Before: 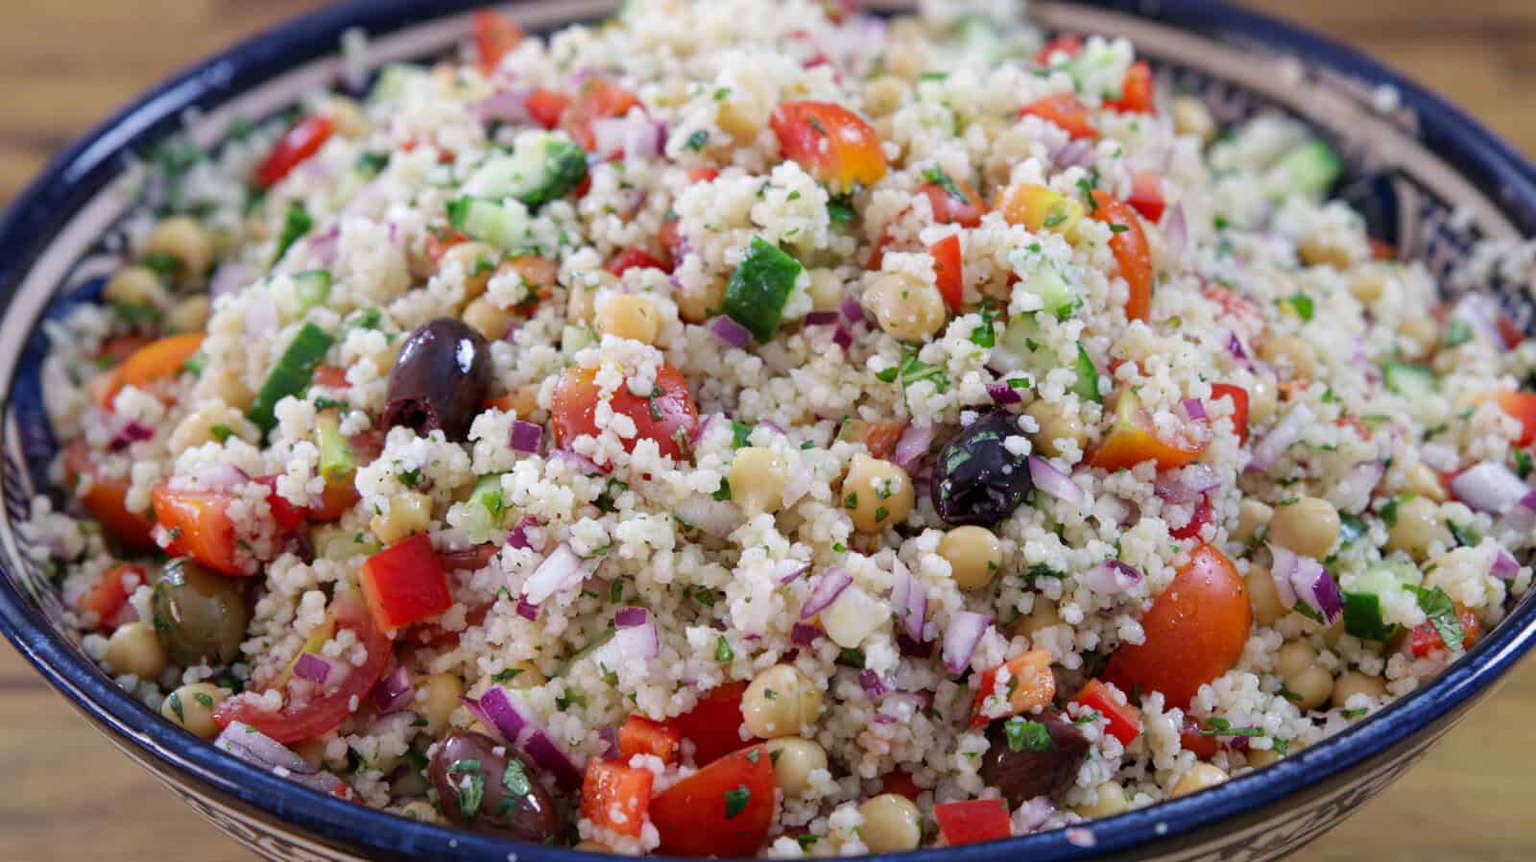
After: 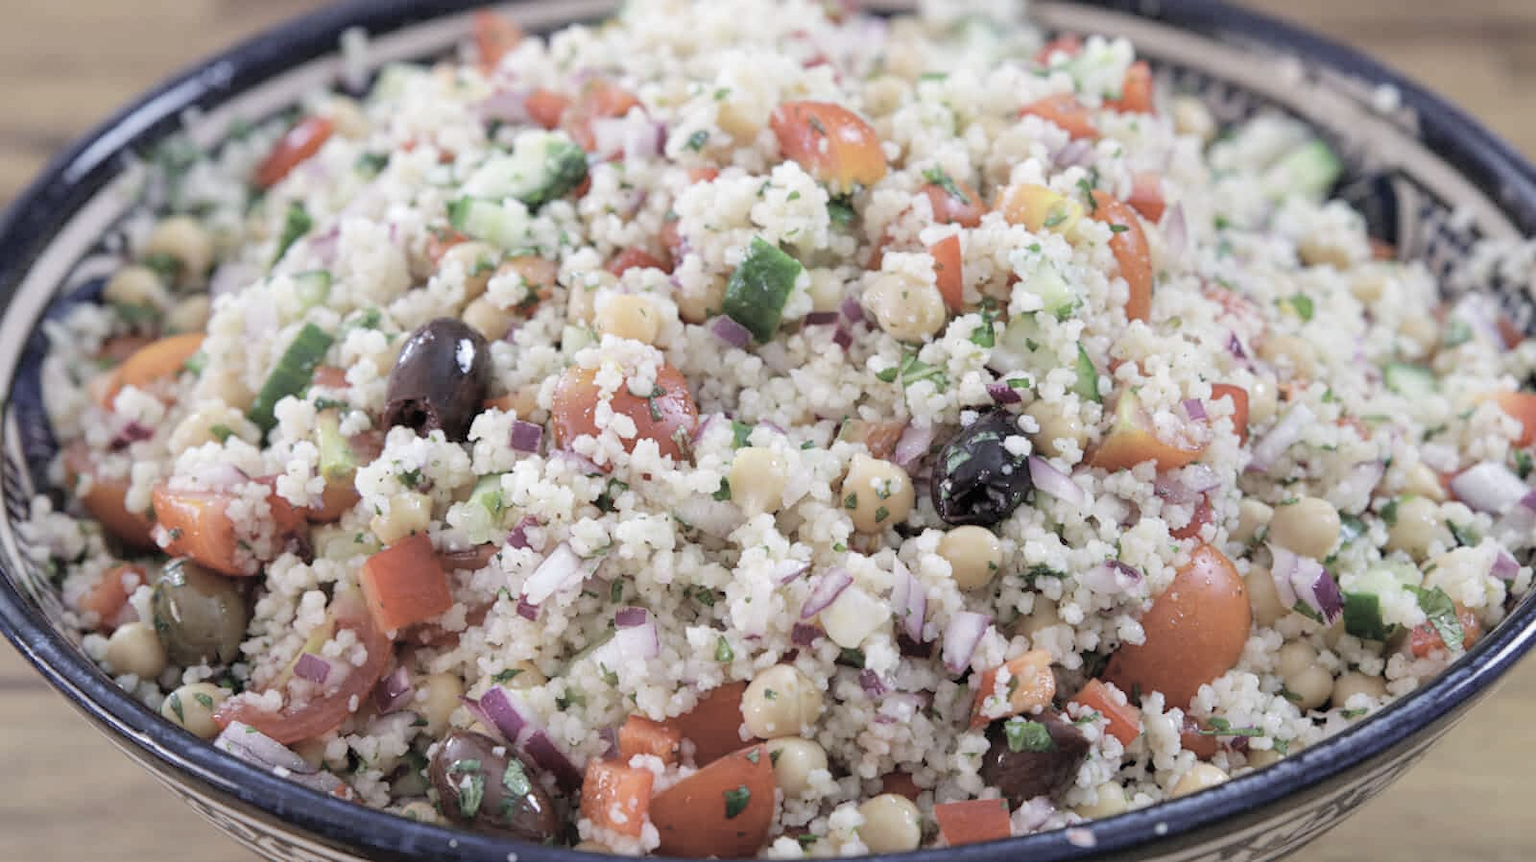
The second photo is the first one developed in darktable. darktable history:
contrast brightness saturation: brightness 0.186, saturation -0.486
